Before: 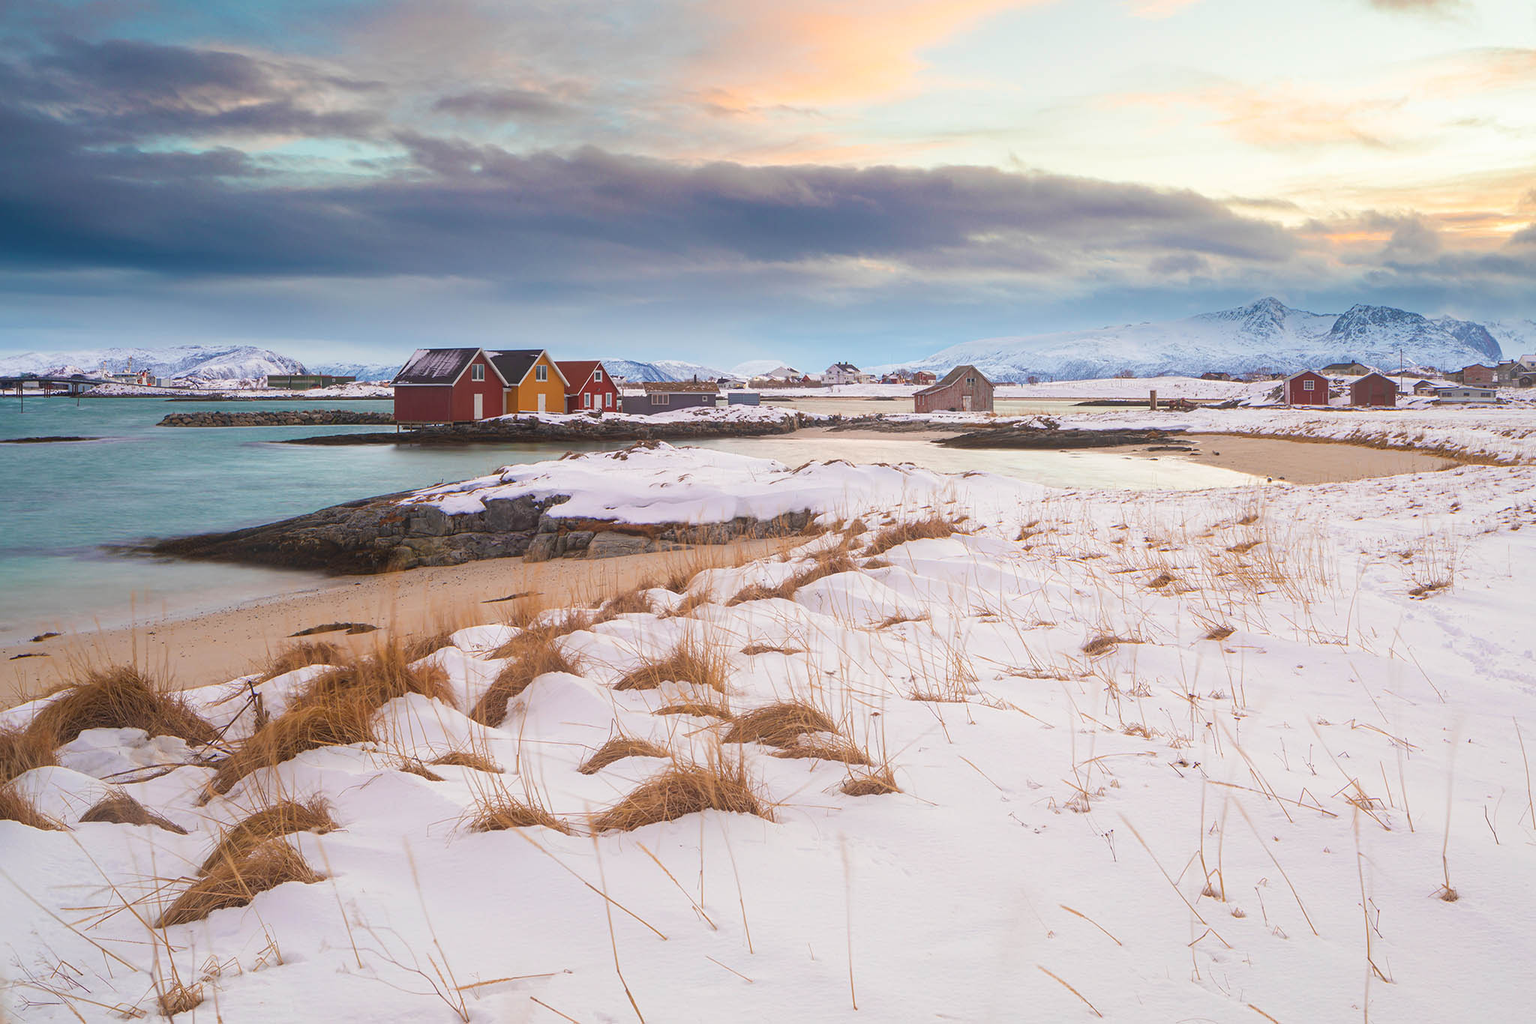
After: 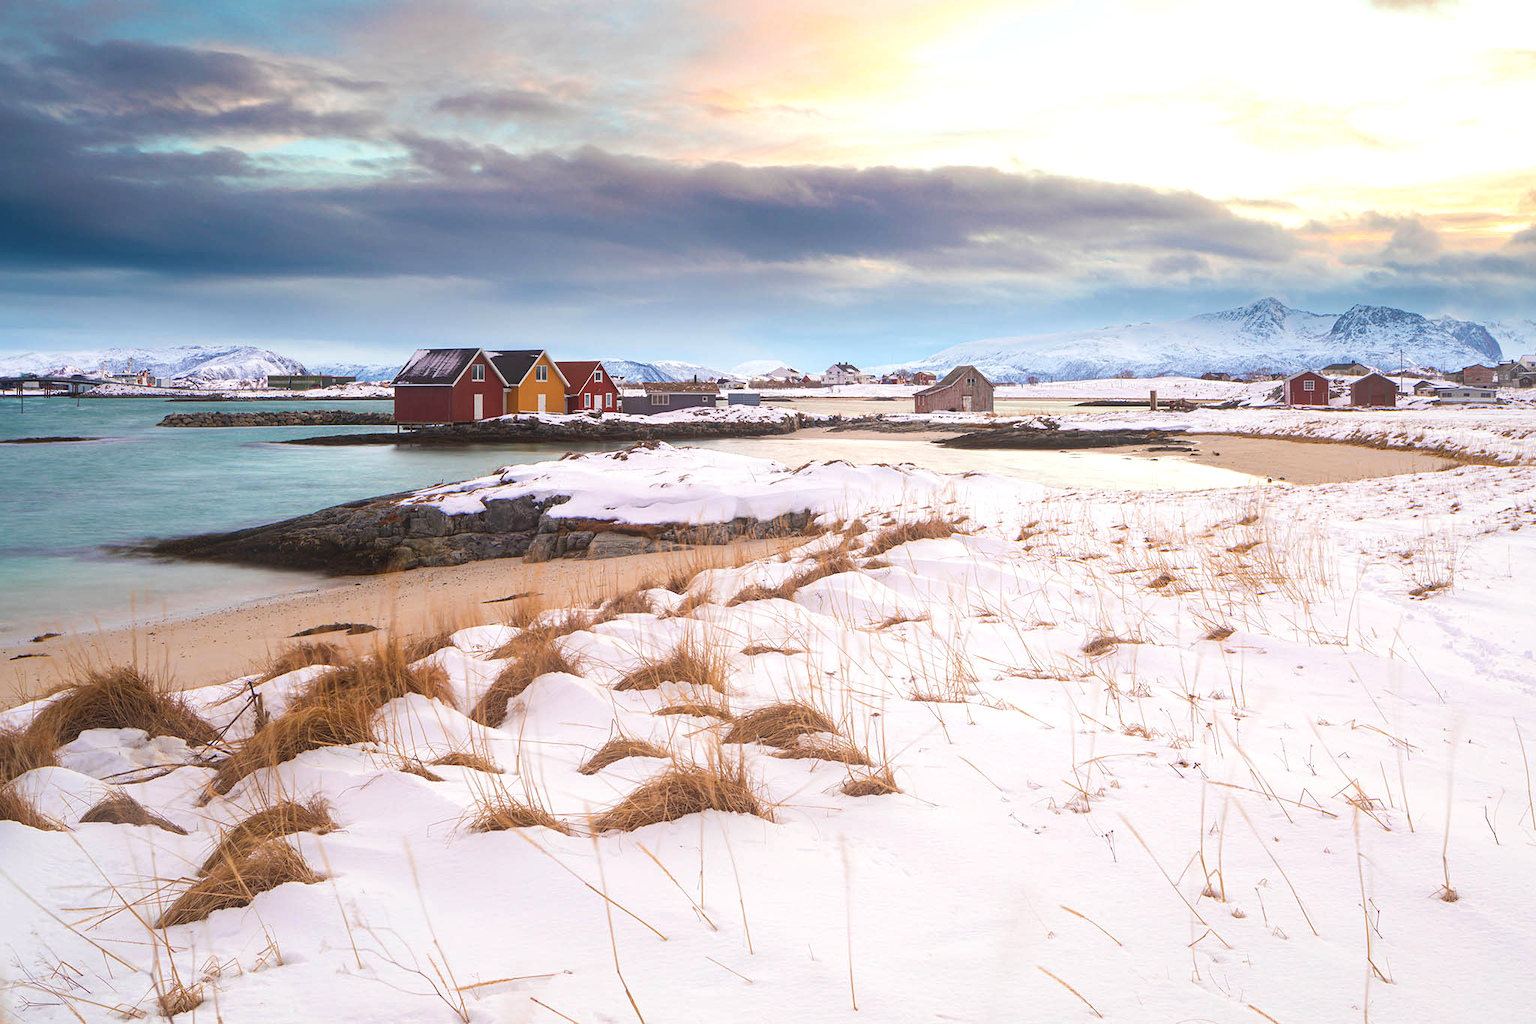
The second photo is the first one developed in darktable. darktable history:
tone equalizer: -8 EV -0.408 EV, -7 EV -0.41 EV, -6 EV -0.329 EV, -5 EV -0.242 EV, -3 EV 0.207 EV, -2 EV 0.361 EV, -1 EV 0.387 EV, +0 EV 0.442 EV, edges refinement/feathering 500, mask exposure compensation -1.57 EV, preserve details guided filter
